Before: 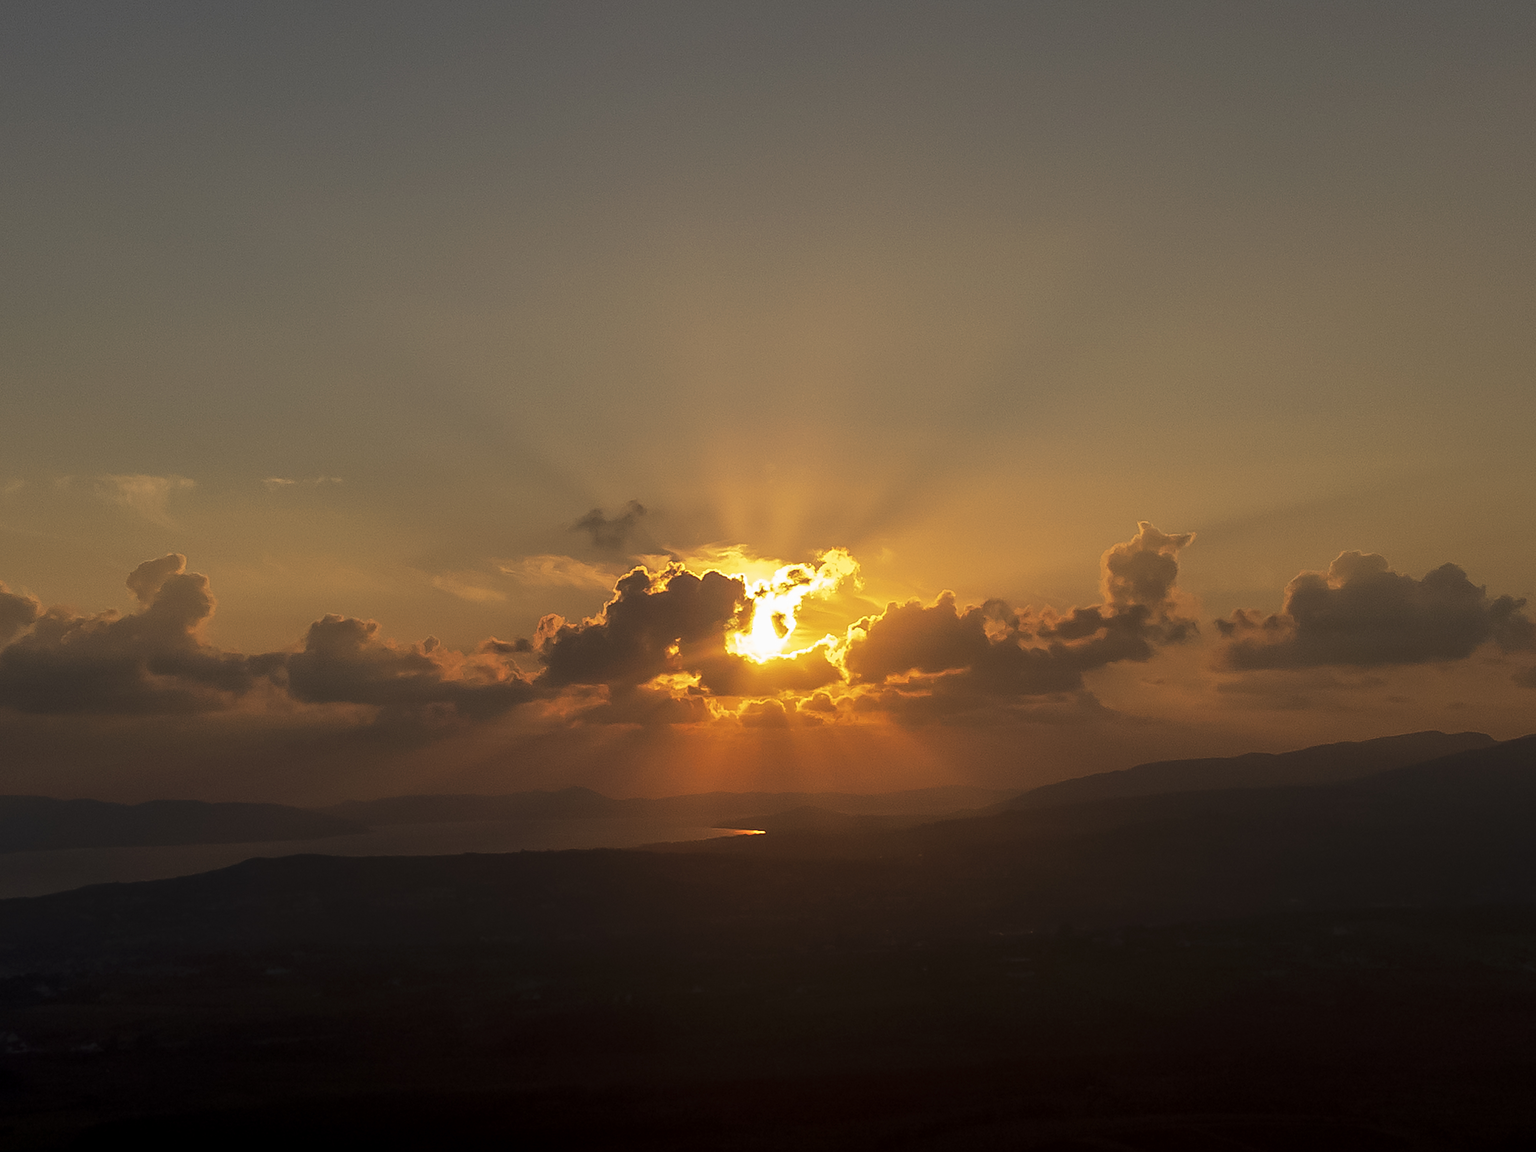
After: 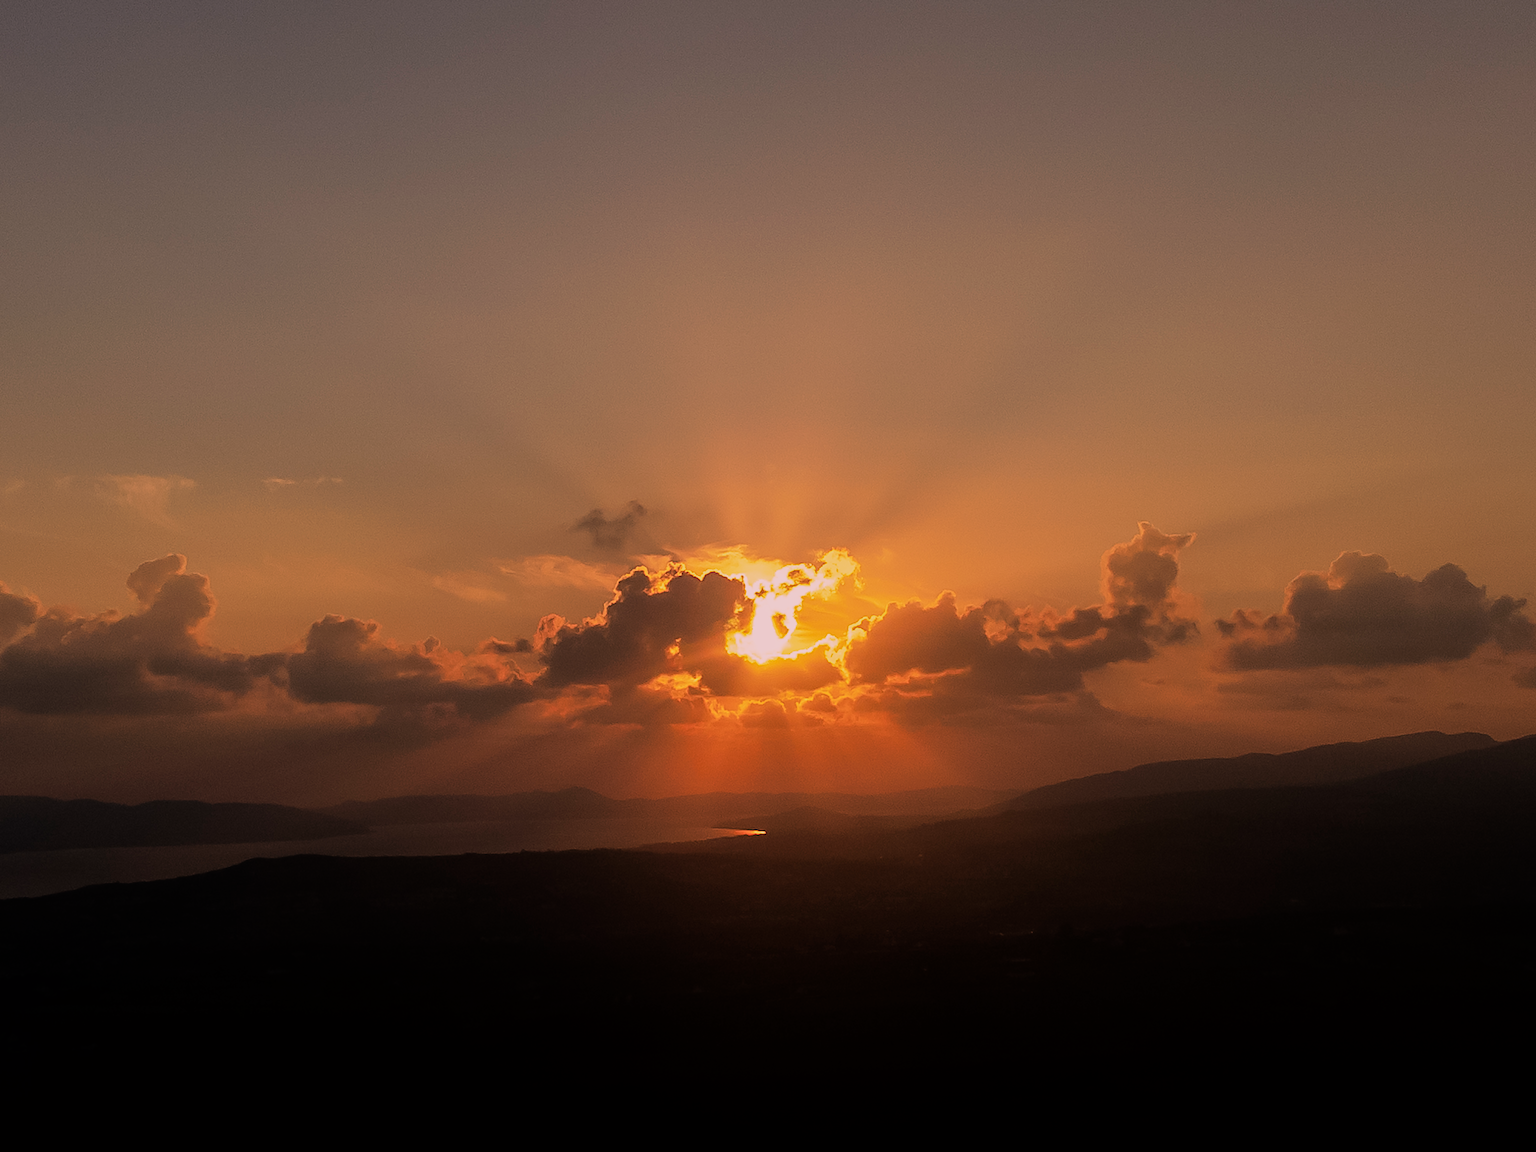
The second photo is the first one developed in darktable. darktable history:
color correction: highlights a* 14.52, highlights b* 4.75
filmic rgb: black relative exposure -7.65 EV, white relative exposure 4.56 EV, hardness 3.61
